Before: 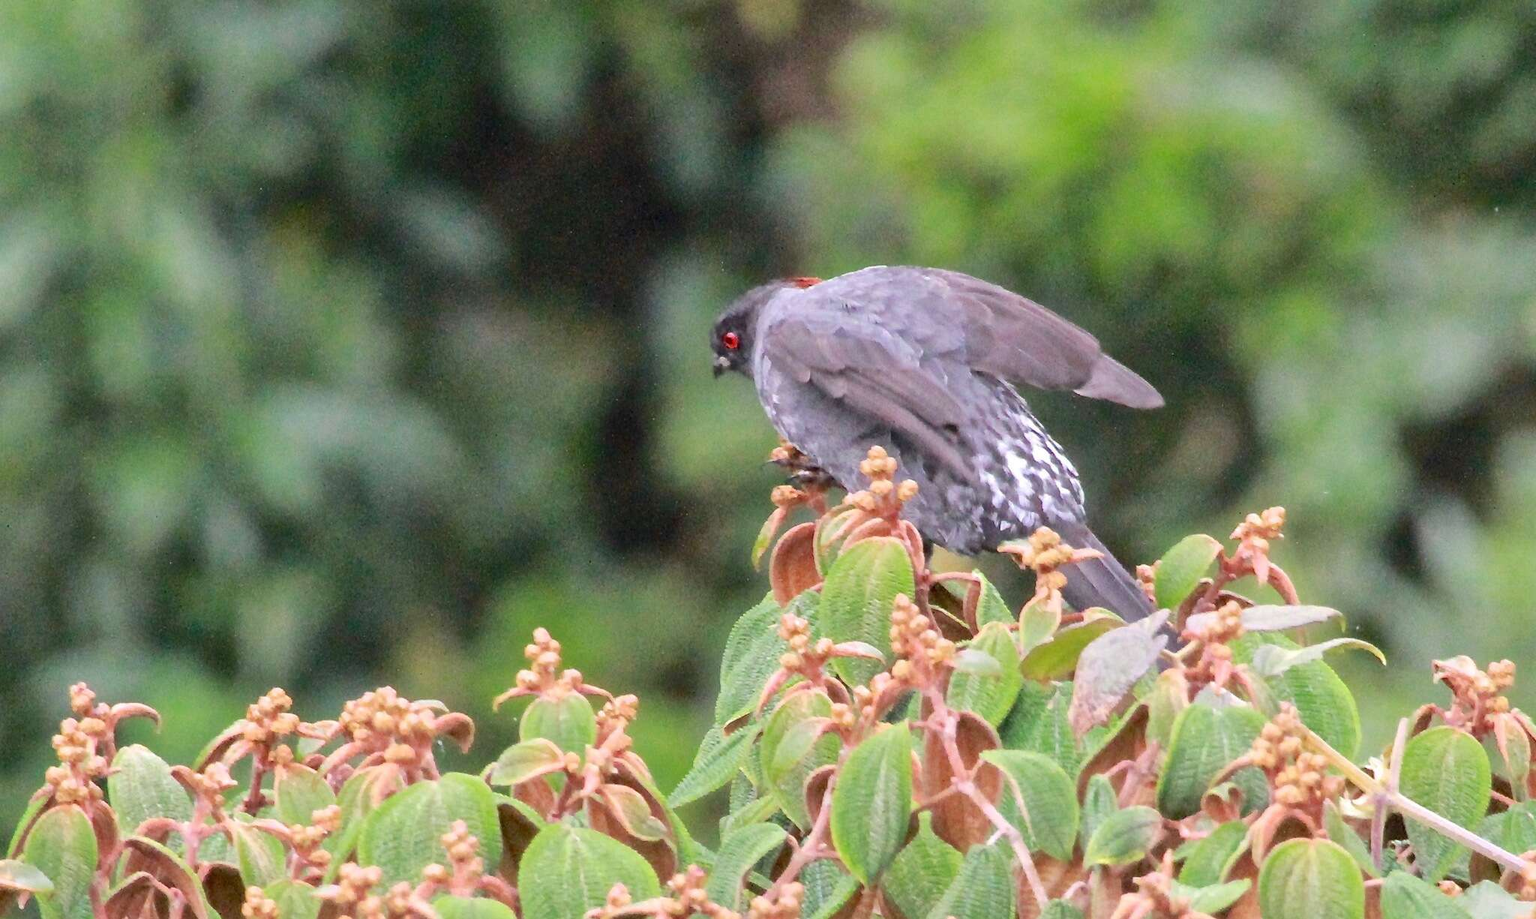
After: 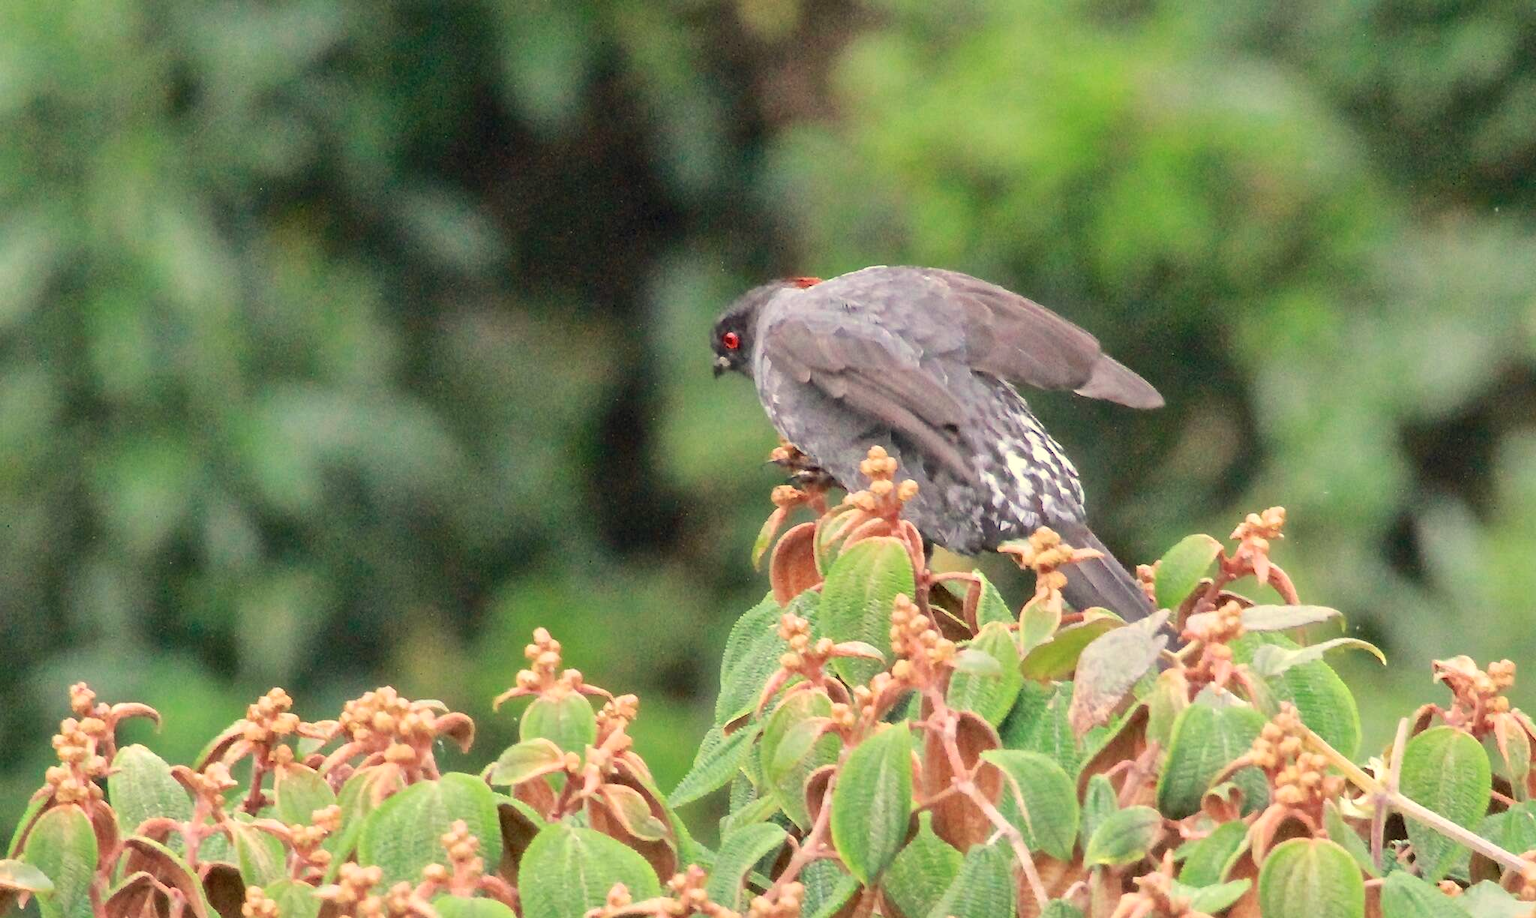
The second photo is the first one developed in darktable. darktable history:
color calibration: x 0.37, y 0.382, temperature 4313.32 K
white balance: red 1.08, blue 0.791
